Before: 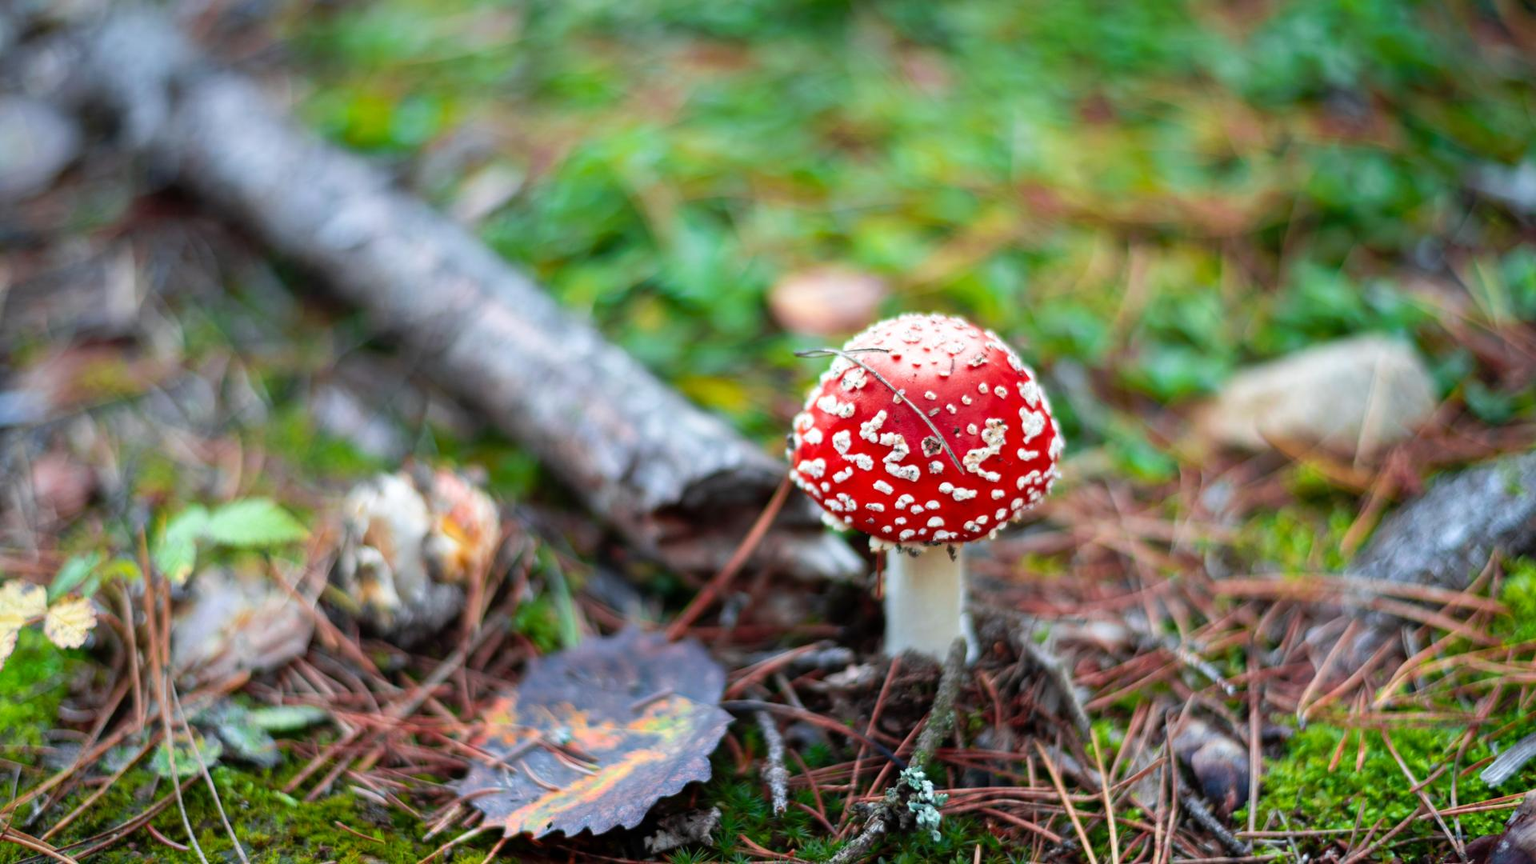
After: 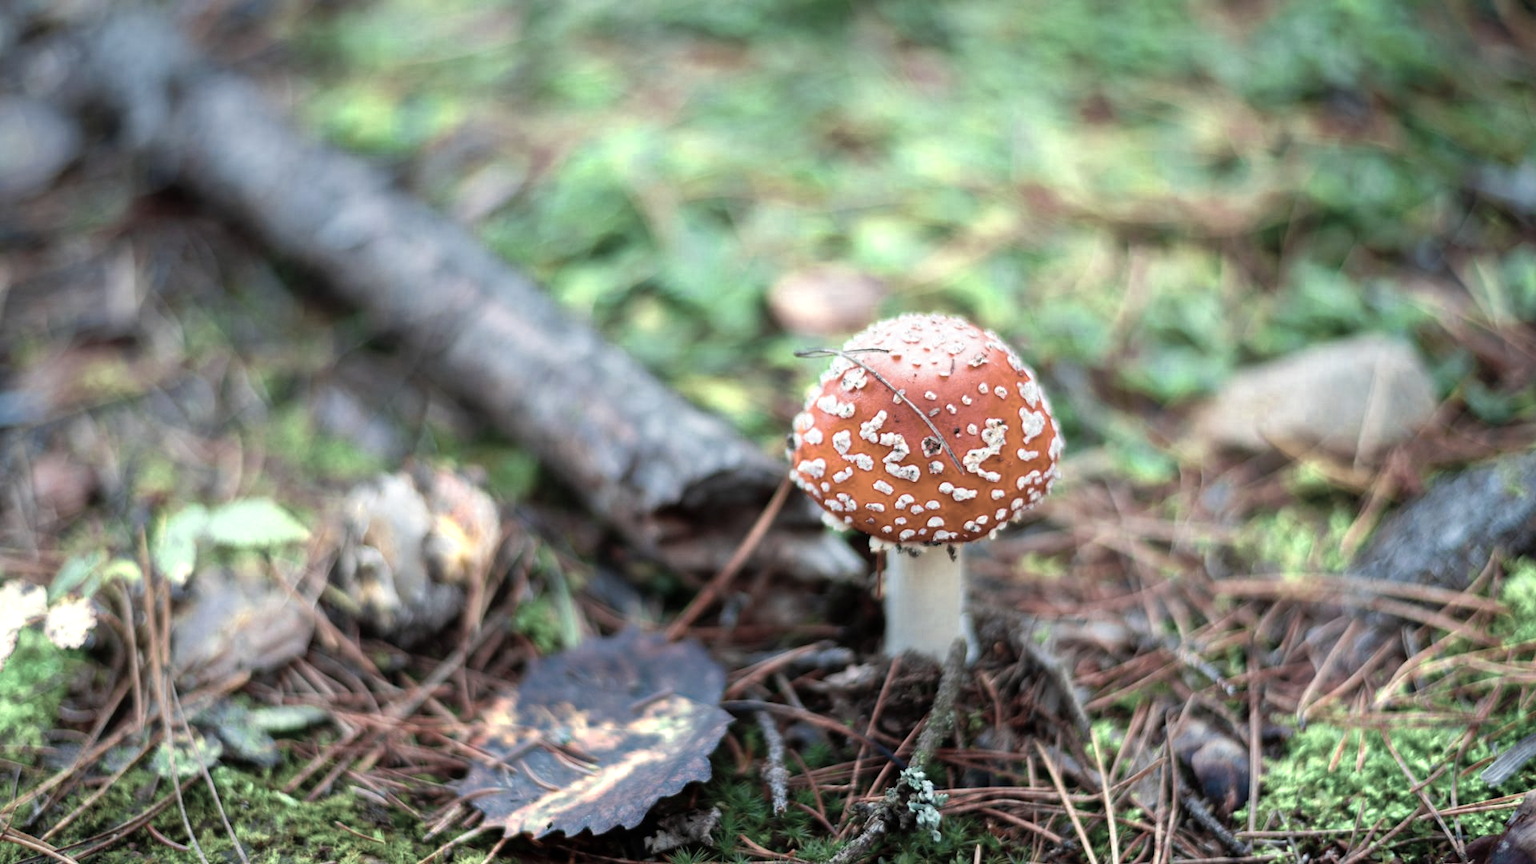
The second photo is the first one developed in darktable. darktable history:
color zones: curves: ch0 [(0.25, 0.667) (0.758, 0.368)]; ch1 [(0.215, 0.245) (0.761, 0.373)]; ch2 [(0.247, 0.554) (0.761, 0.436)]
